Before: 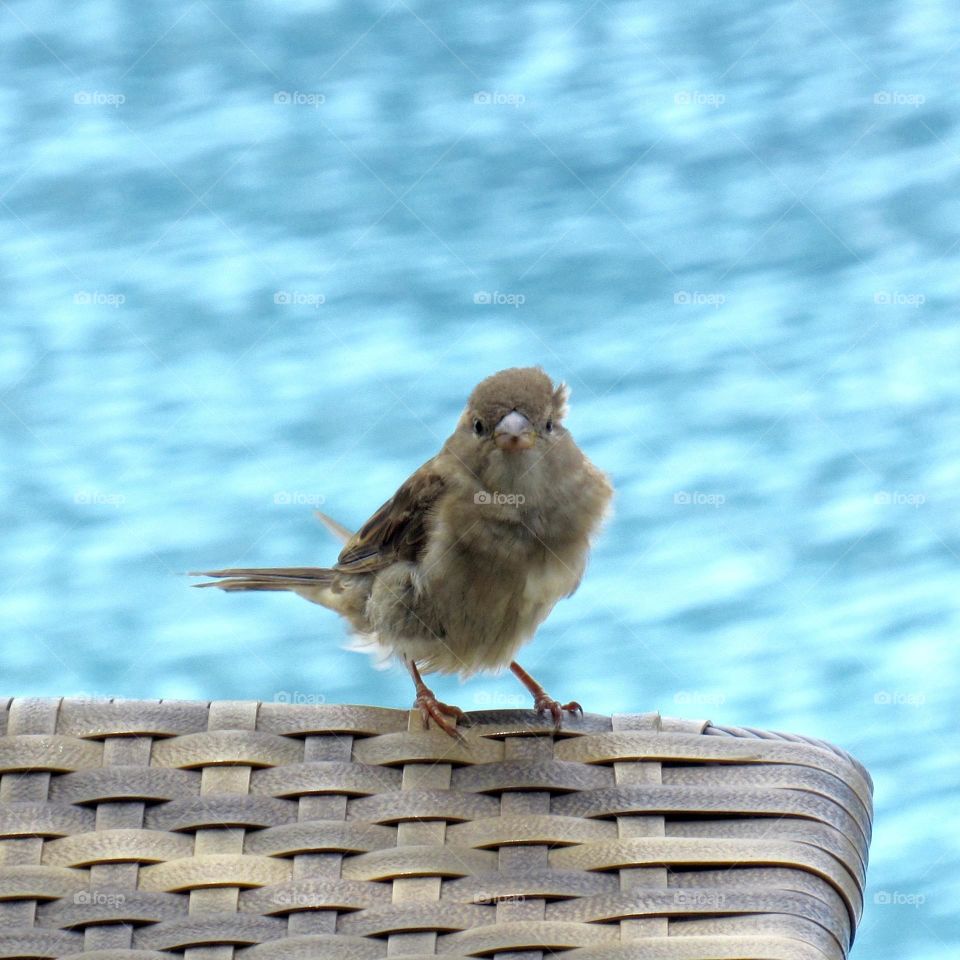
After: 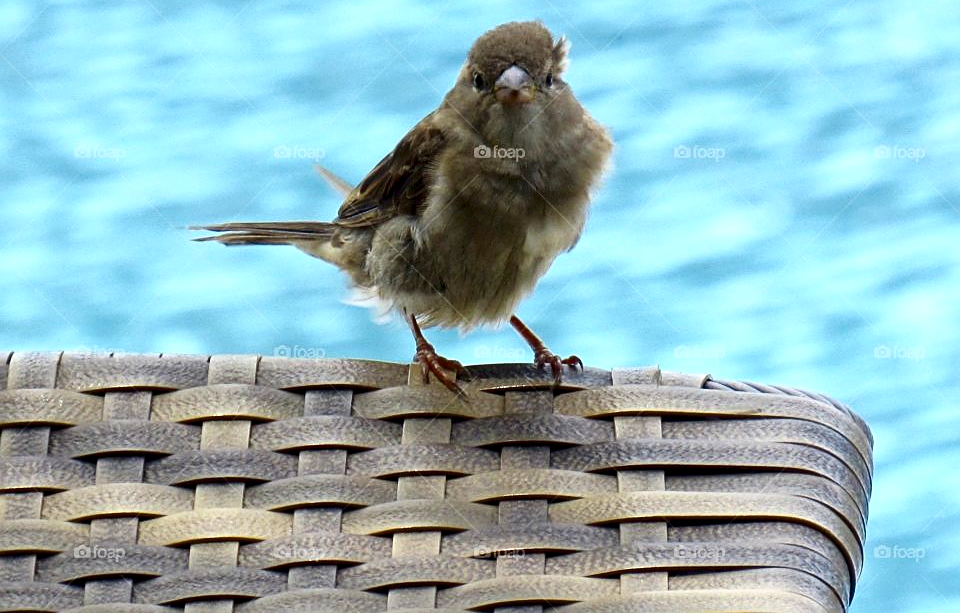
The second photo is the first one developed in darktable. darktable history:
sharpen: on, module defaults
tone curve: curves: ch0 [(0, 0) (0.003, 0) (0.011, 0) (0.025, 0) (0.044, 0.006) (0.069, 0.024) (0.1, 0.038) (0.136, 0.052) (0.177, 0.08) (0.224, 0.112) (0.277, 0.145) (0.335, 0.206) (0.399, 0.284) (0.468, 0.372) (0.543, 0.477) (0.623, 0.593) (0.709, 0.717) (0.801, 0.815) (0.898, 0.92) (1, 1)], color space Lab, independent channels, preserve colors none
crop and rotate: top 36.07%
color balance rgb: perceptual saturation grading › global saturation 0.906%, perceptual brilliance grading › global brilliance 2.725%, perceptual brilliance grading › highlights -3.237%, perceptual brilliance grading › shadows 3.668%, global vibrance 20%
